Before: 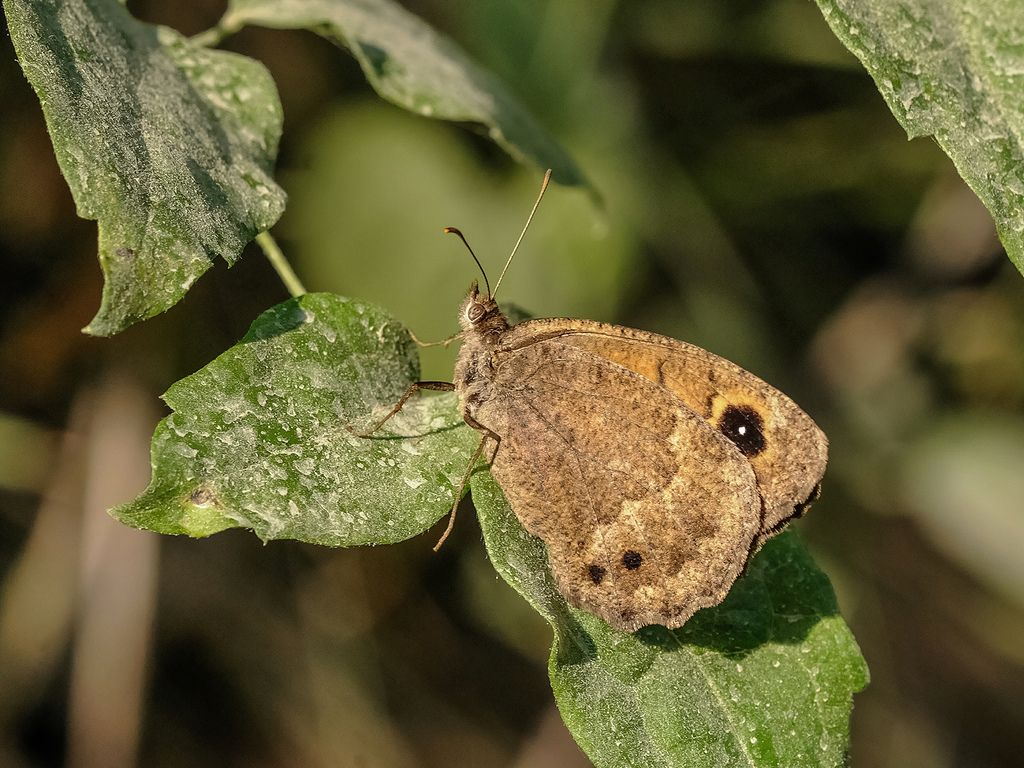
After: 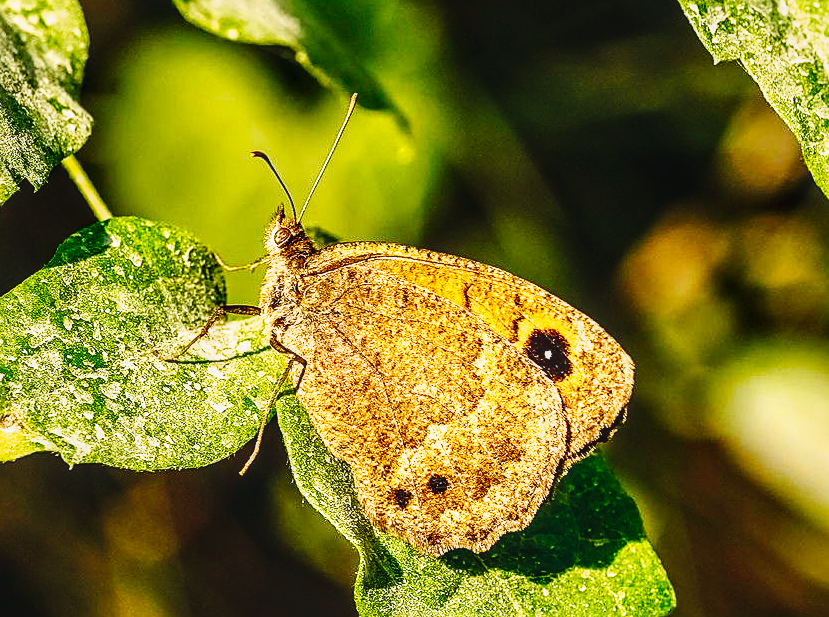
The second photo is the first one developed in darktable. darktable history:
local contrast: detail 130%
sharpen: on, module defaults
exposure: exposure 0.999 EV, compensate highlight preservation false
tone curve: curves: ch0 [(0, 0.029) (0.087, 0.084) (0.227, 0.239) (0.46, 0.576) (0.657, 0.796) (0.861, 0.932) (0.997, 0.951)]; ch1 [(0, 0) (0.353, 0.344) (0.45, 0.46) (0.502, 0.494) (0.534, 0.523) (0.573, 0.576) (0.602, 0.631) (0.647, 0.669) (1, 1)]; ch2 [(0, 0) (0.333, 0.346) (0.385, 0.395) (0.44, 0.466) (0.5, 0.493) (0.521, 0.56) (0.553, 0.579) (0.573, 0.599) (0.667, 0.777) (1, 1)], preserve colors none
color balance rgb: perceptual saturation grading › global saturation 31.111%, global vibrance 20%
contrast brightness saturation: contrast 0.098, brightness -0.257, saturation 0.136
crop: left 19.041%, top 9.907%, right 0%, bottom 9.705%
